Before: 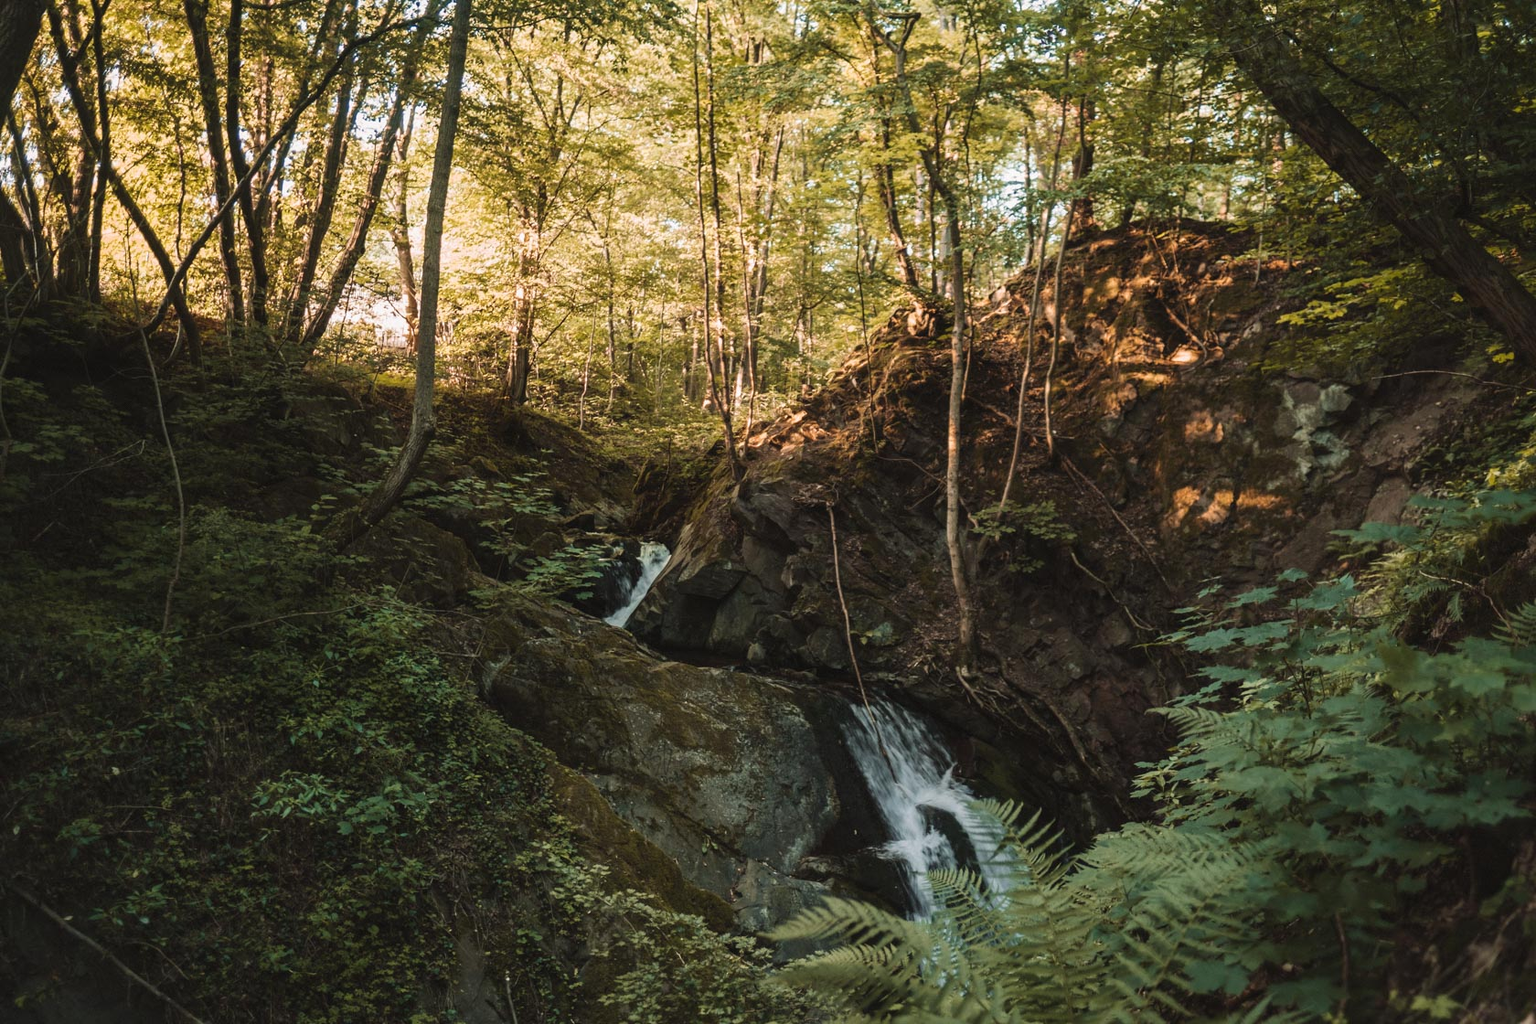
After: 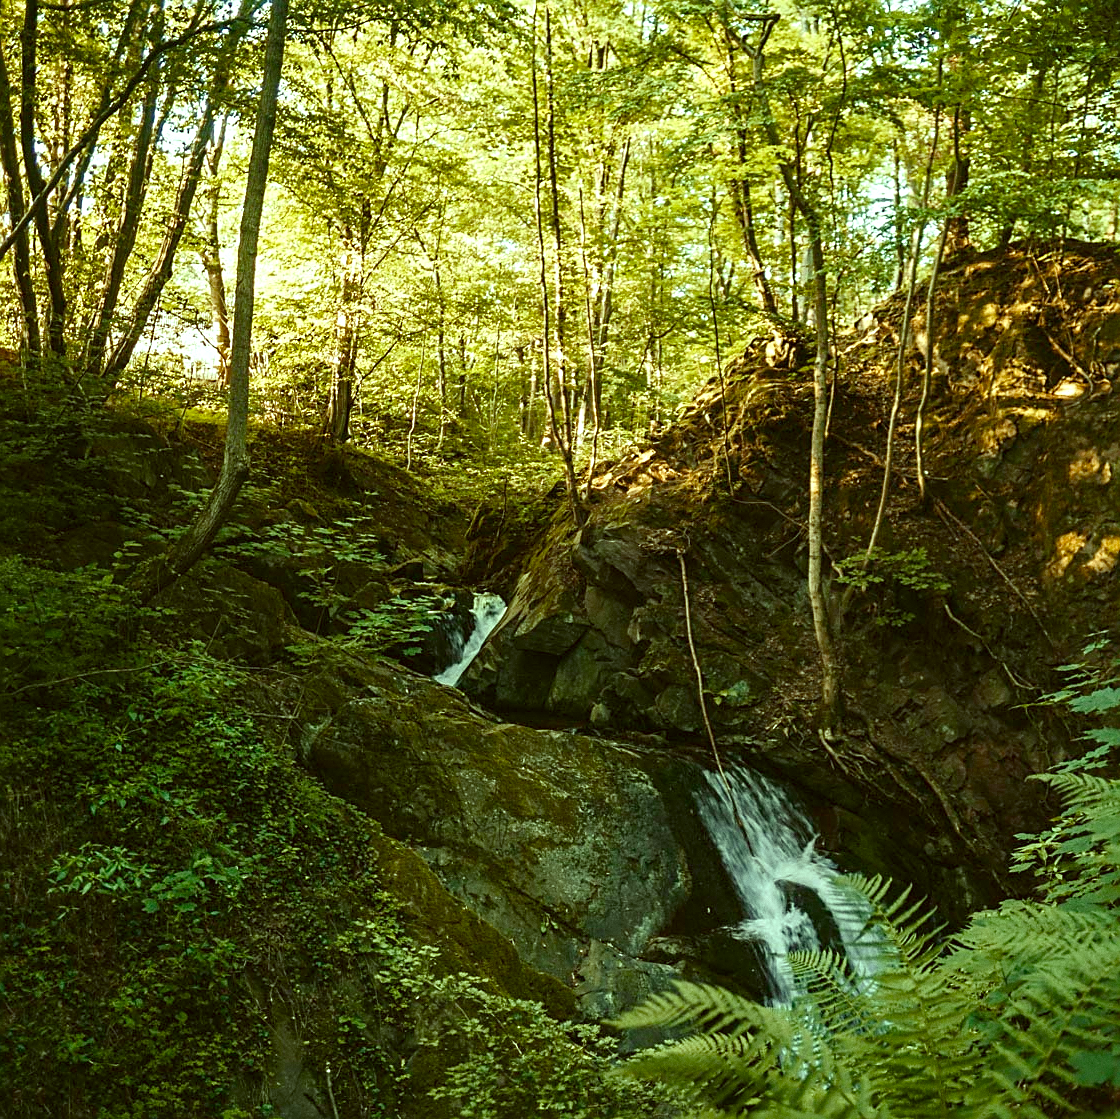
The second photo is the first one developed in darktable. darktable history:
crop and rotate: left 13.537%, right 19.796%
exposure: exposure 0.367 EV, compensate highlight preservation false
grain: coarseness 0.09 ISO, strength 16.61%
sharpen: on, module defaults
color balance: mode lift, gamma, gain (sRGB), lift [0.997, 0.979, 1.021, 1.011], gamma [1, 1.084, 0.916, 0.998], gain [1, 0.87, 1.13, 1.101], contrast 4.55%, contrast fulcrum 38.24%, output saturation 104.09%
color balance rgb: shadows lift › chroma 1%, shadows lift › hue 240.84°, highlights gain › chroma 2%, highlights gain › hue 73.2°, global offset › luminance -0.5%, perceptual saturation grading › global saturation 20%, perceptual saturation grading › highlights -25%, perceptual saturation grading › shadows 50%, global vibrance 15%
color correction: highlights a* -1.43, highlights b* 10.12, shadows a* 0.395, shadows b* 19.35
